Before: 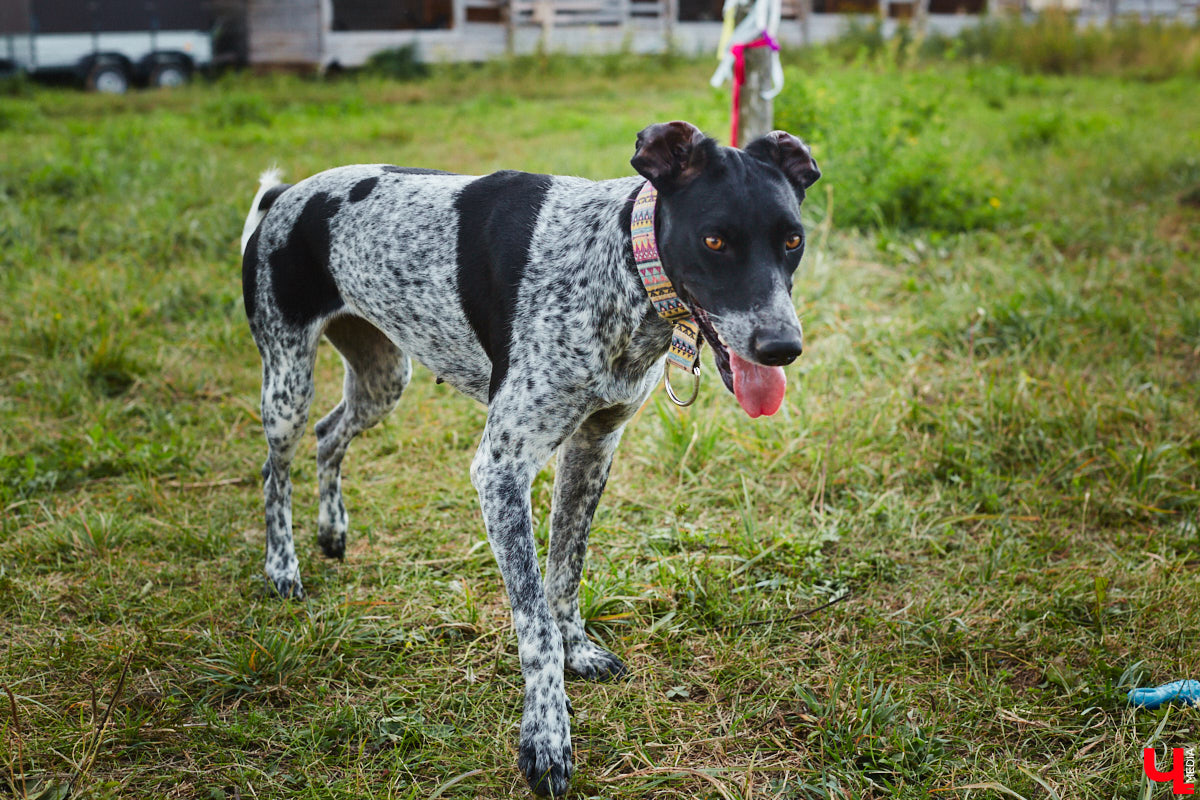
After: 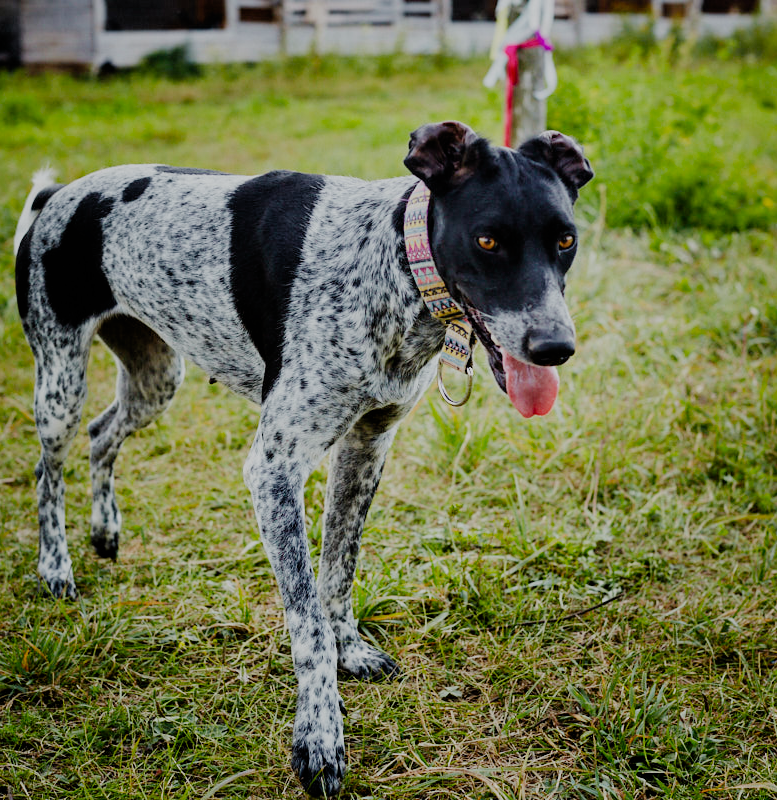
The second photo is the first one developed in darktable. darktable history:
crop and rotate: left 18.927%, right 16.321%
filmic rgb: black relative exposure -6.84 EV, white relative exposure 5.89 EV, hardness 2.7, add noise in highlights 0, preserve chrominance no, color science v3 (2019), use custom middle-gray values true, iterations of high-quality reconstruction 0, contrast in highlights soft
